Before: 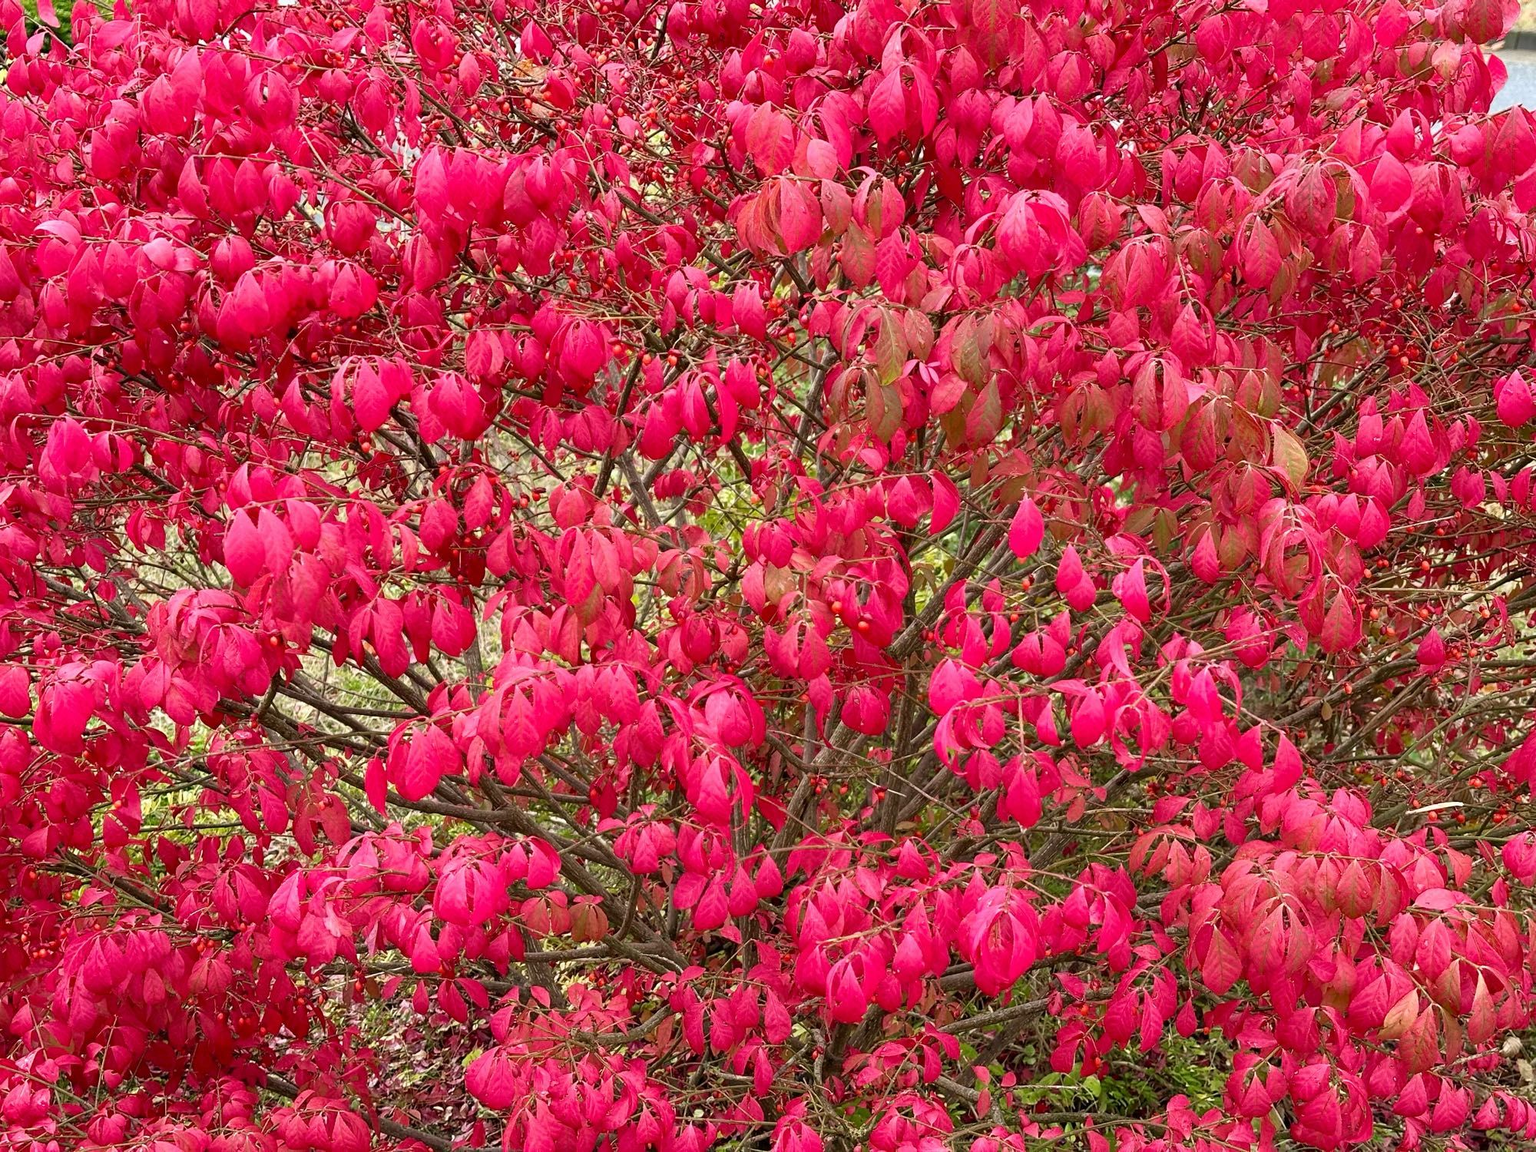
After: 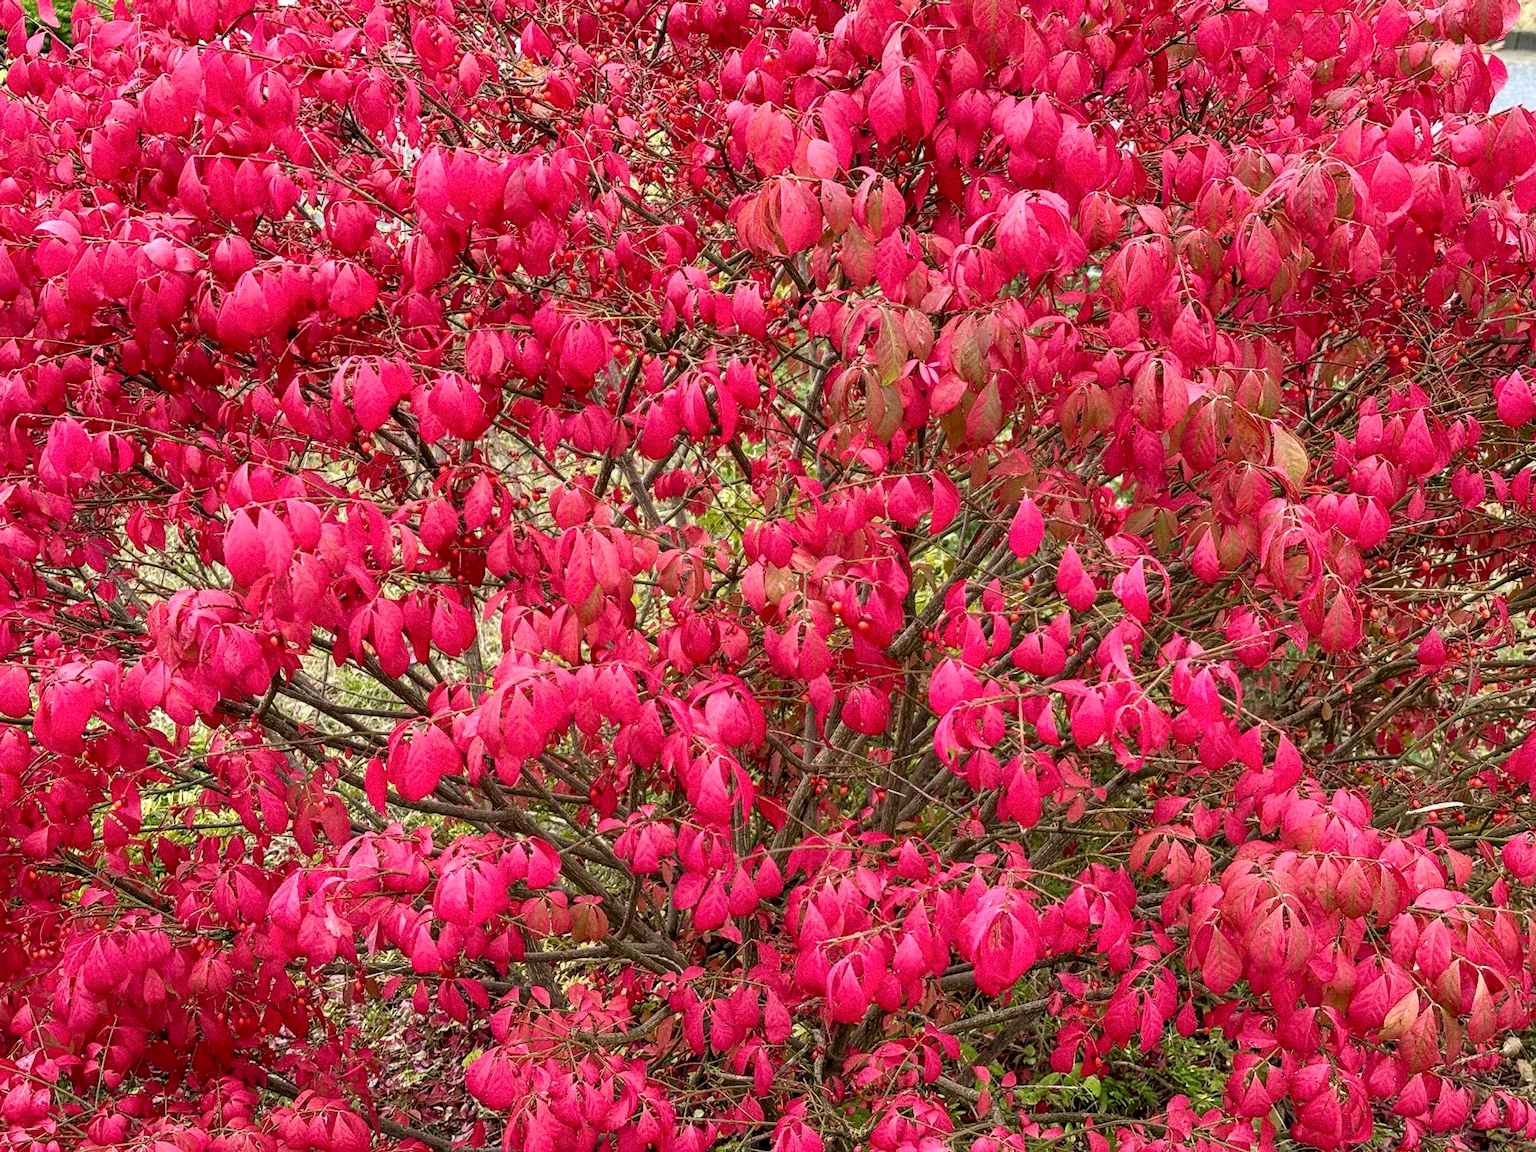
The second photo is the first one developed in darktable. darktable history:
local contrast: on, module defaults
grain: coarseness 0.09 ISO
